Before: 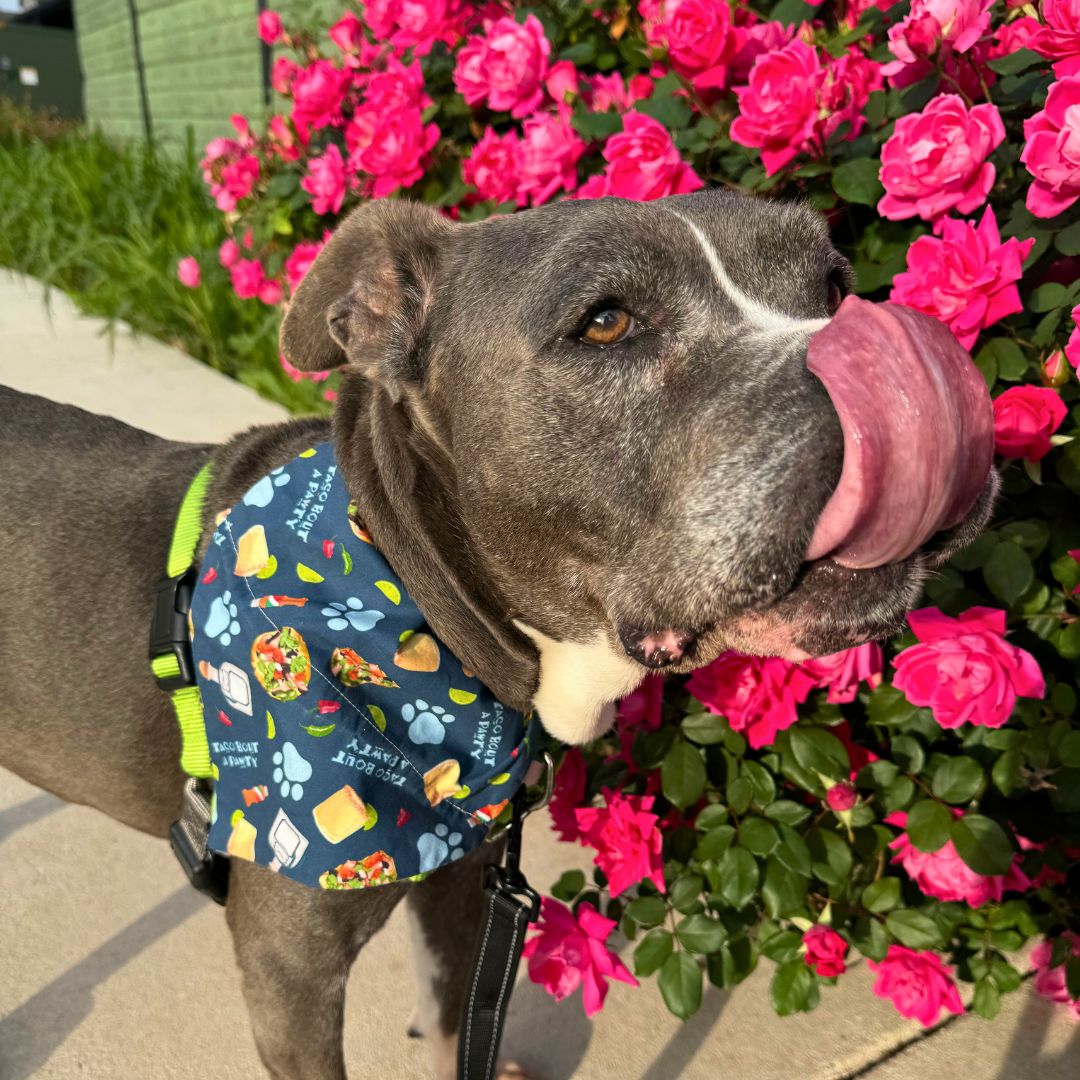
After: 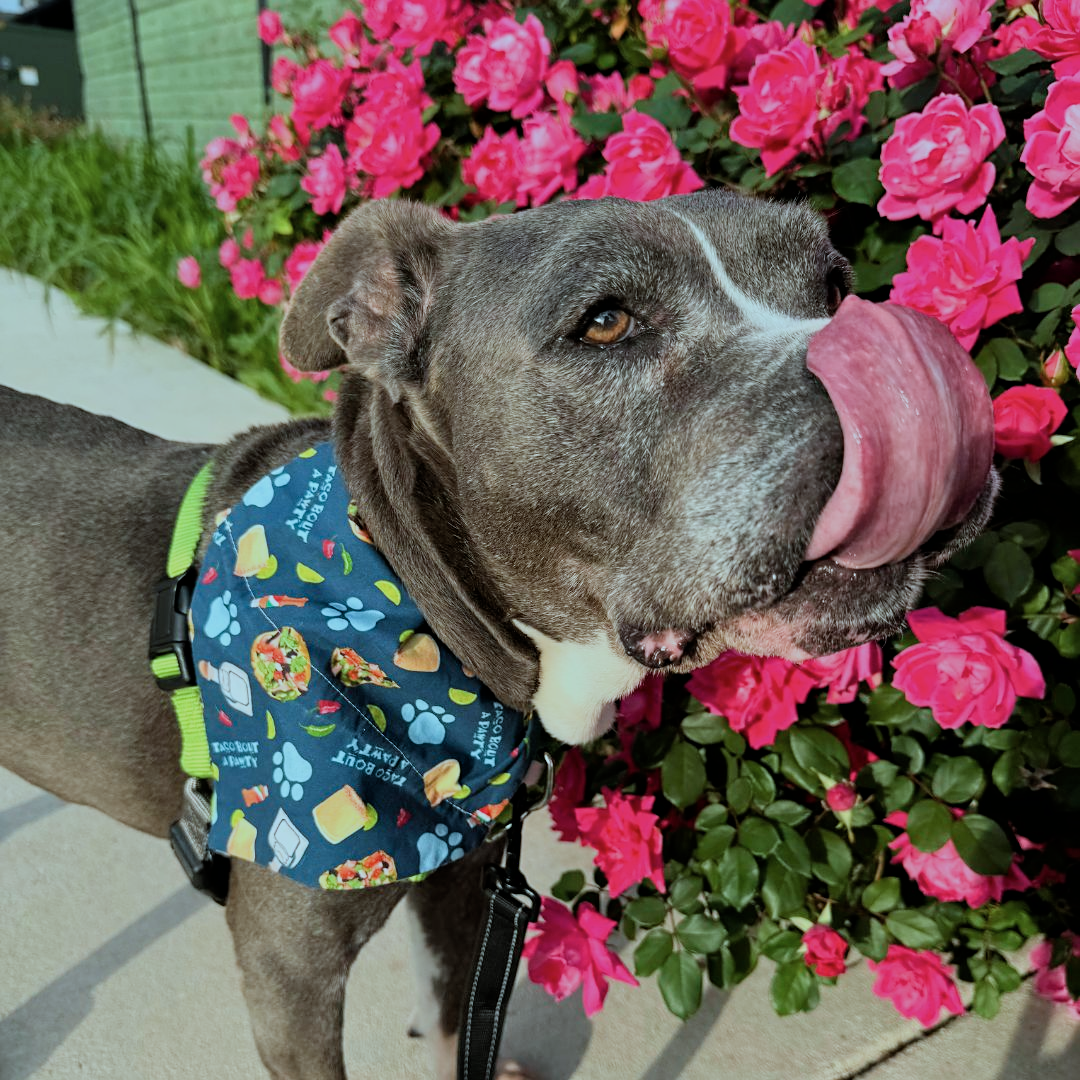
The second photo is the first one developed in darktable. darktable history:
filmic rgb: black relative exposure -7.65 EV, white relative exposure 4.56 EV, hardness 3.61
color correction: highlights a* -11.67, highlights b* -15.67
sharpen: amount 0.203
